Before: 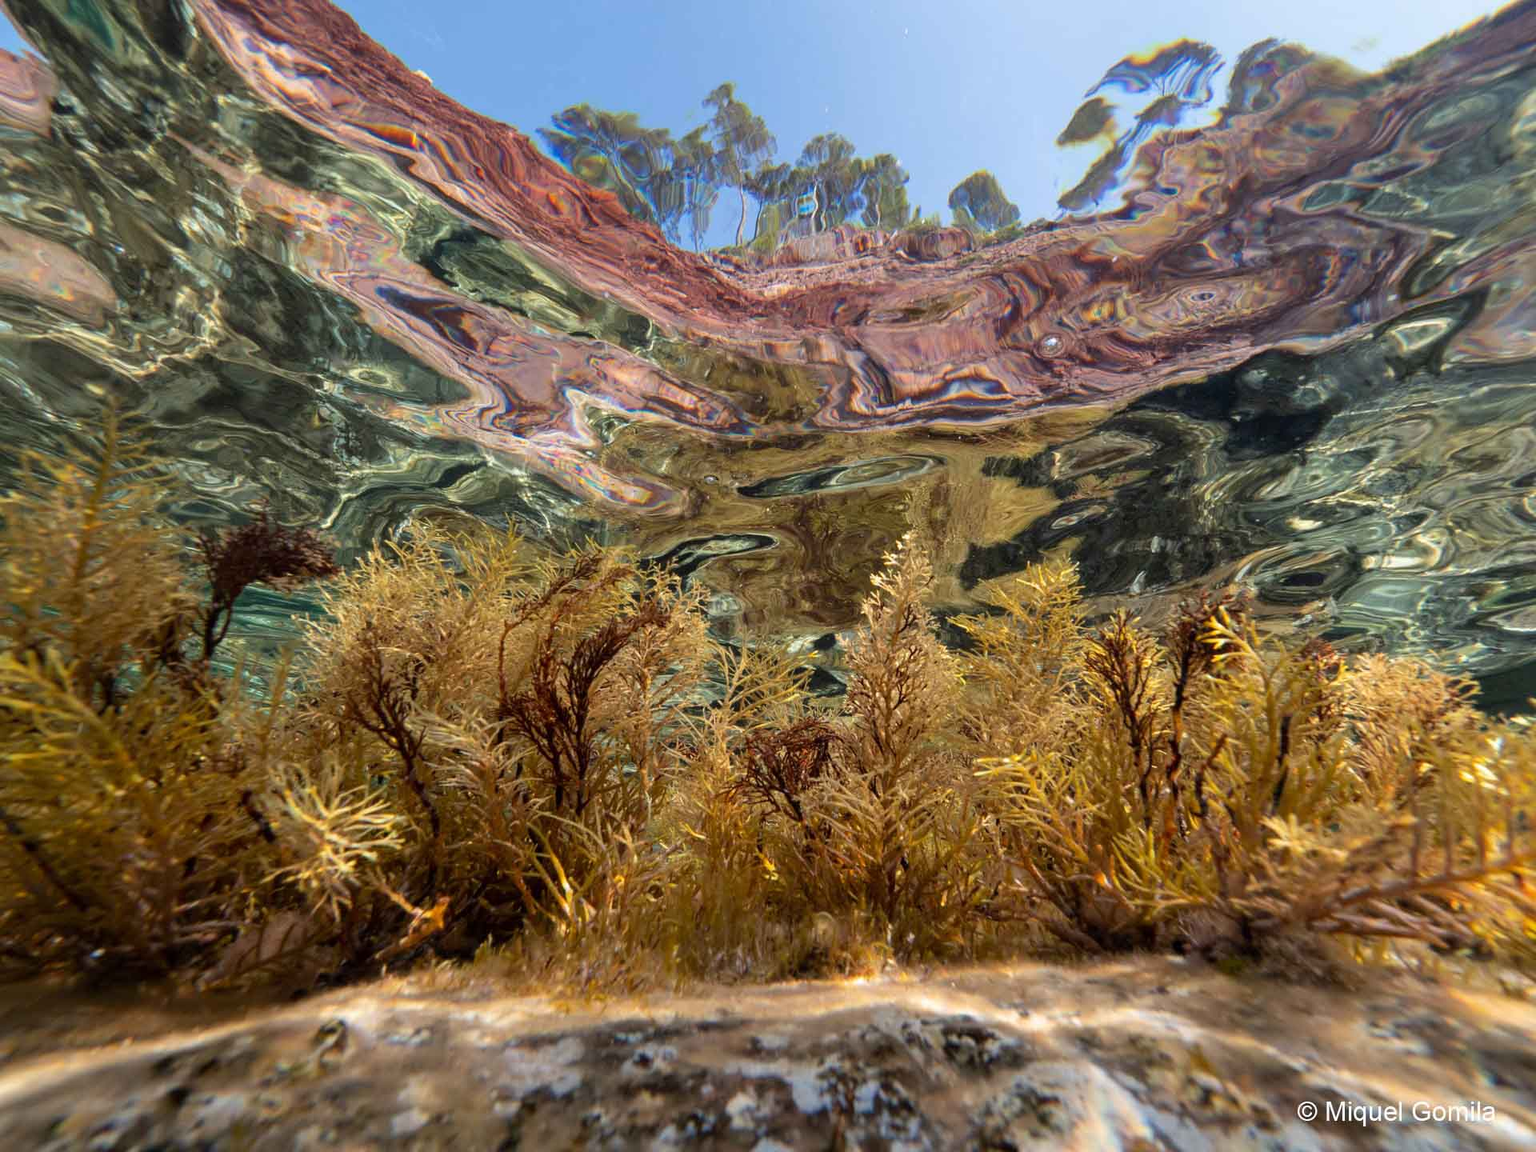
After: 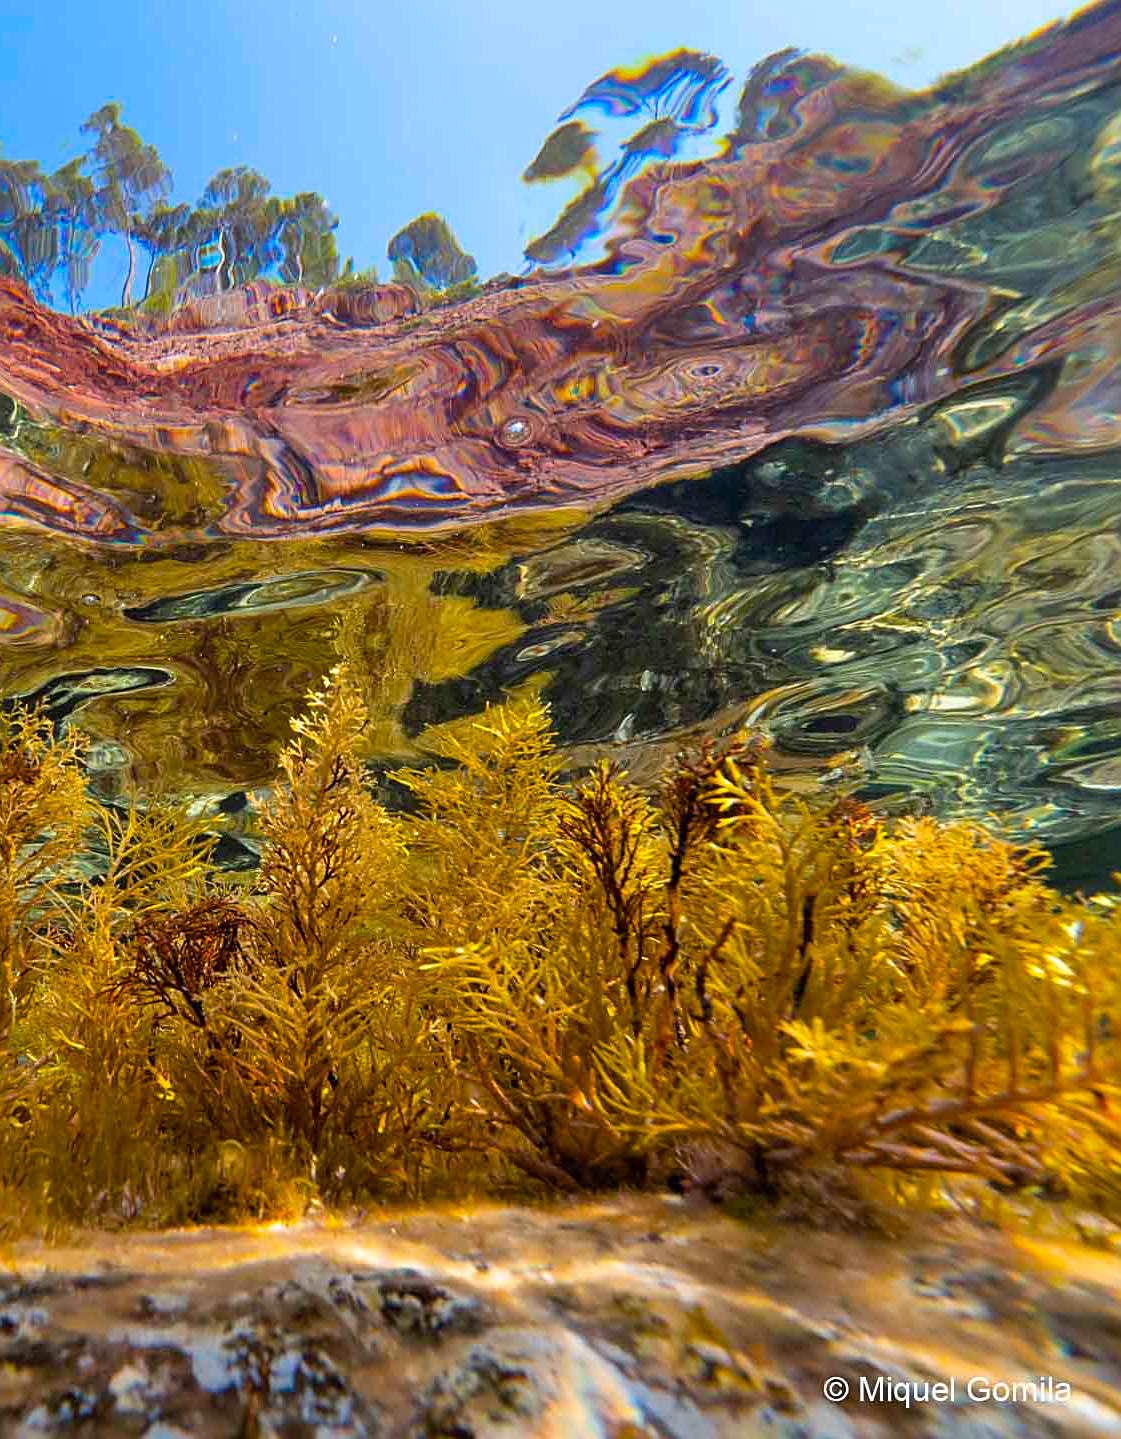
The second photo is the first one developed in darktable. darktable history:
crop: left 41.61%
sharpen: on, module defaults
shadows and highlights: shadows 30.89, highlights 0.526, soften with gaussian
color balance rgb: linear chroma grading › global chroma 40.102%, perceptual saturation grading › global saturation 8.652%, global vibrance 20%
